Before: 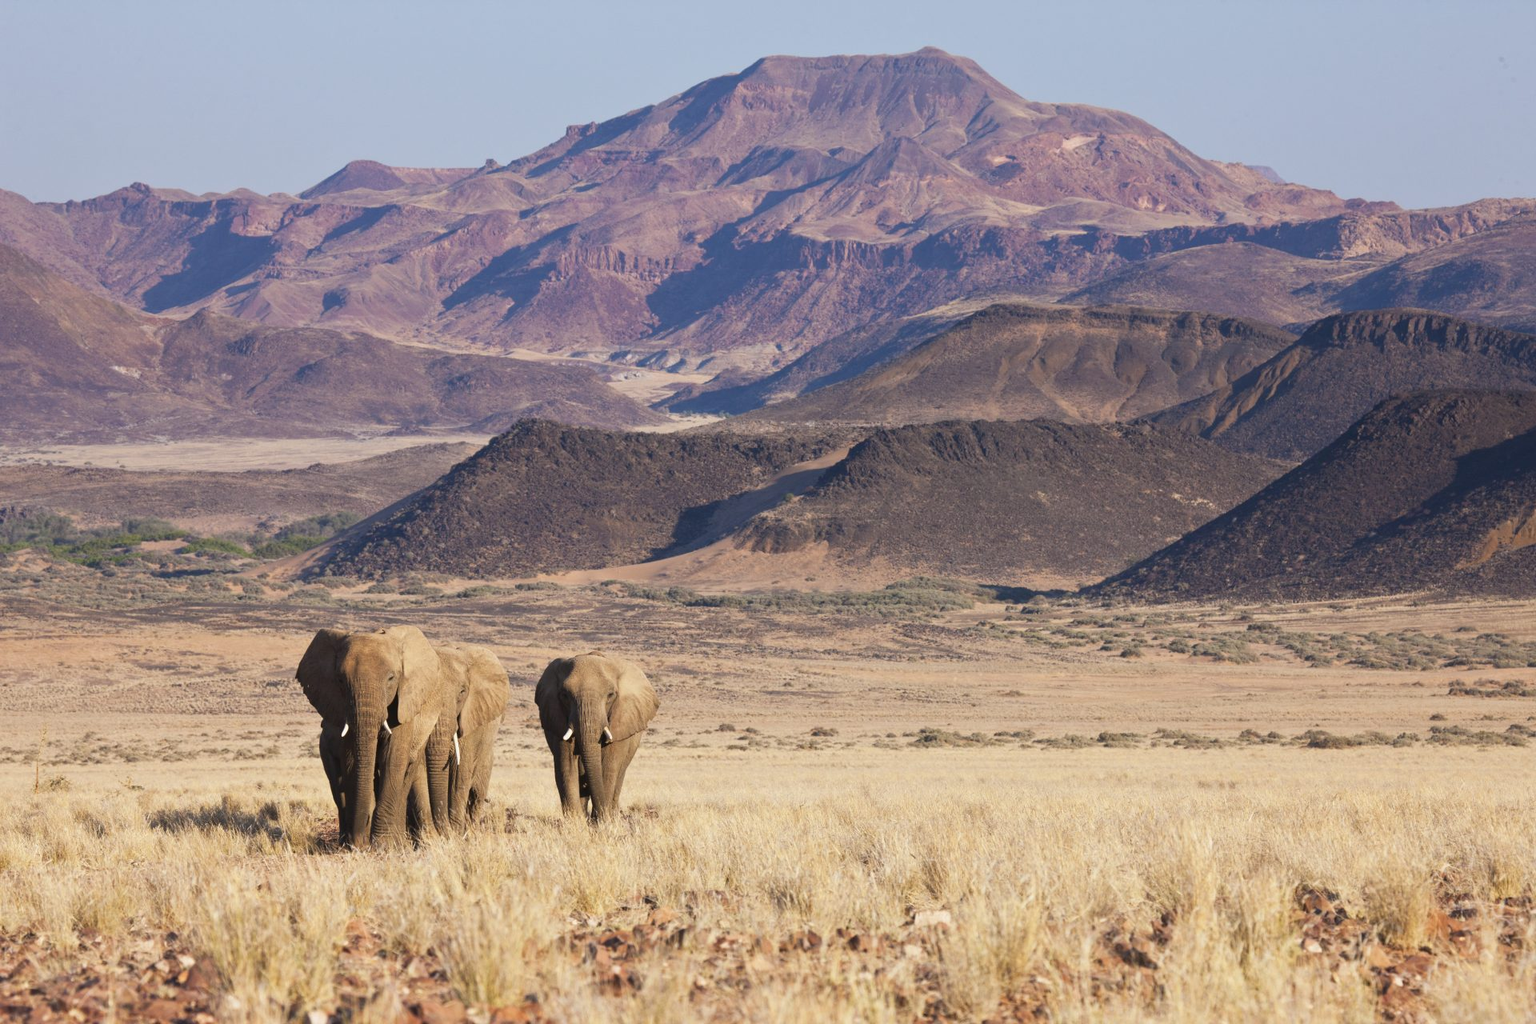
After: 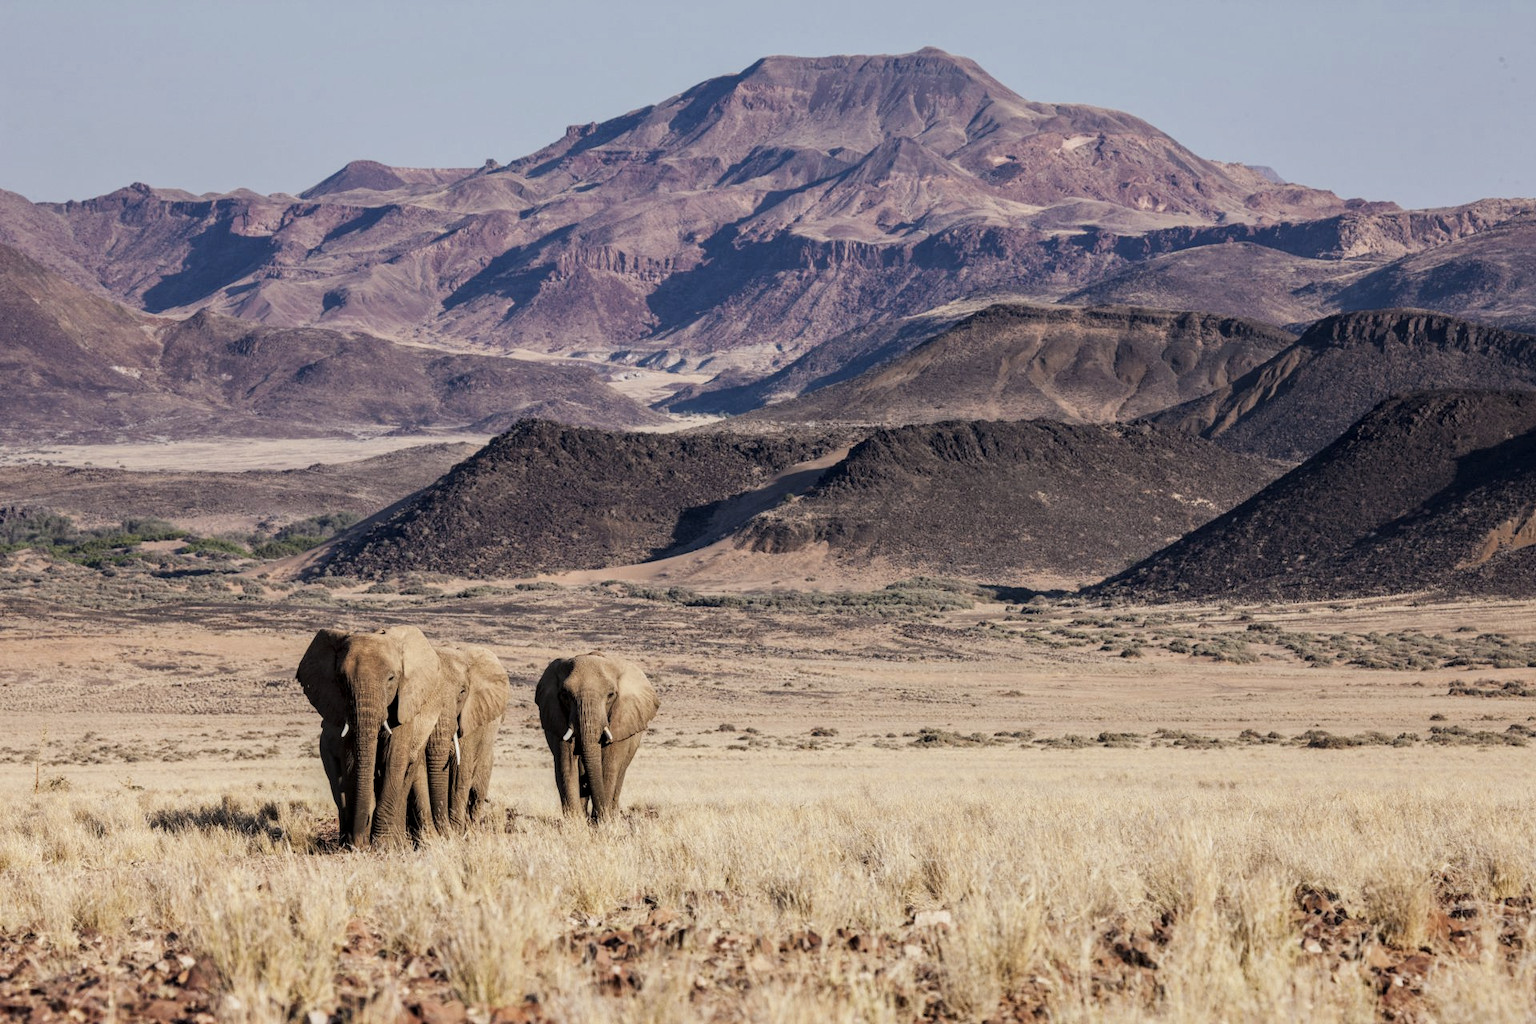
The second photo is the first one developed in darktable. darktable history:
filmic rgb: black relative exposure -7.65 EV, white relative exposure 4.56 EV, hardness 3.61
exposure: black level correction -0.024, exposure -0.117 EV, compensate highlight preservation false
local contrast: highlights 17%, detail 186%
